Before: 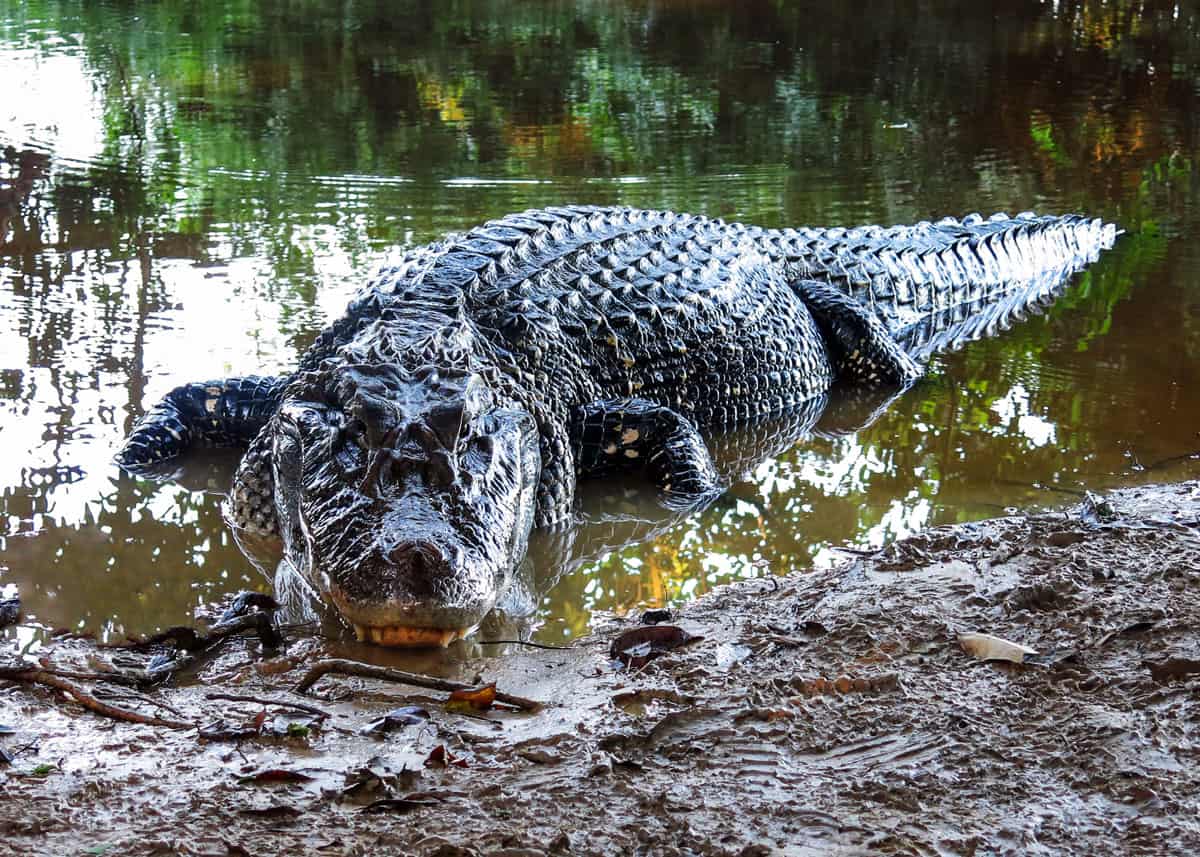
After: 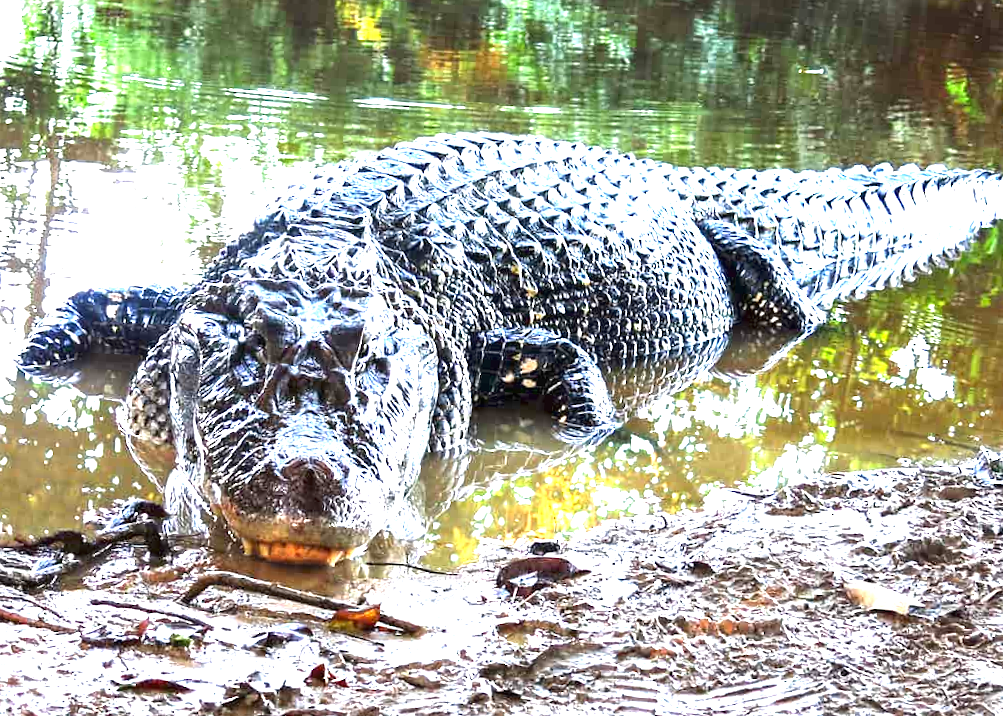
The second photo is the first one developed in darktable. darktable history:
crop and rotate: angle -3.27°, left 5.211%, top 5.211%, right 4.607%, bottom 4.607%
exposure: black level correction 0, exposure 1.975 EV, compensate exposure bias true, compensate highlight preservation false
